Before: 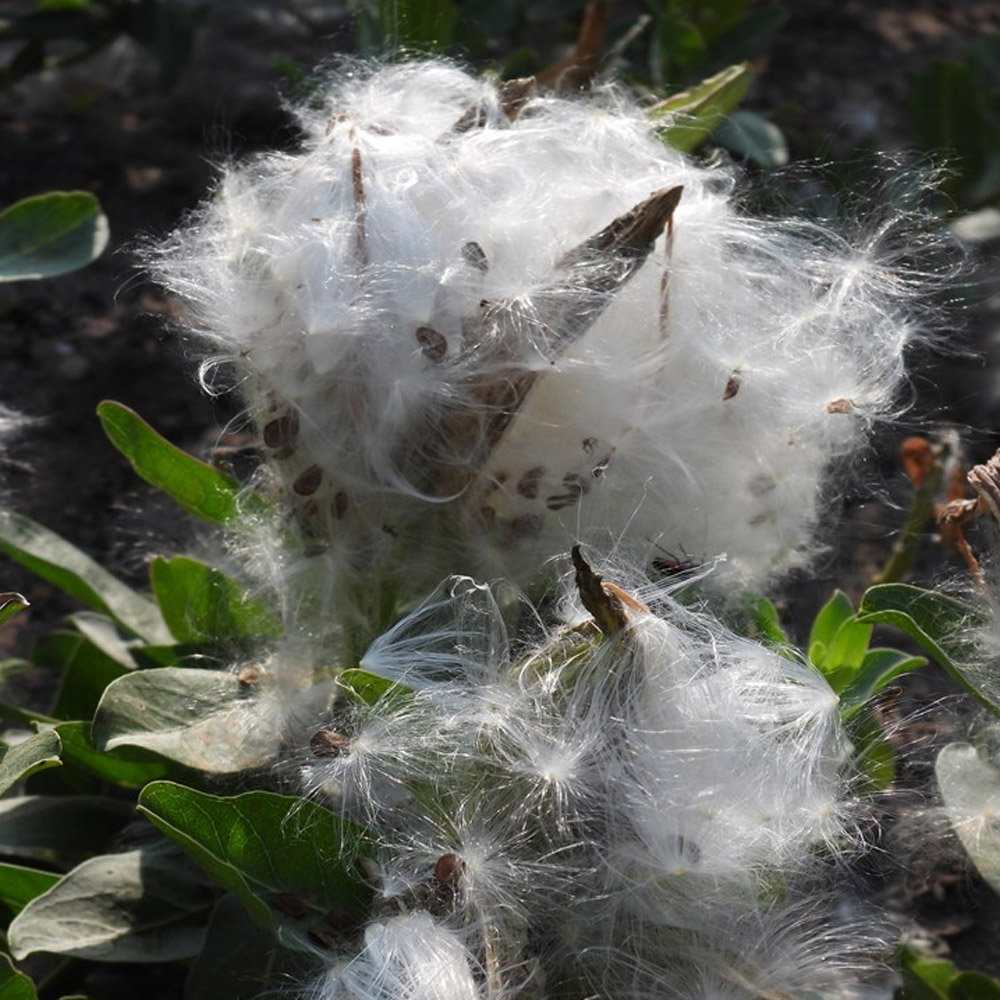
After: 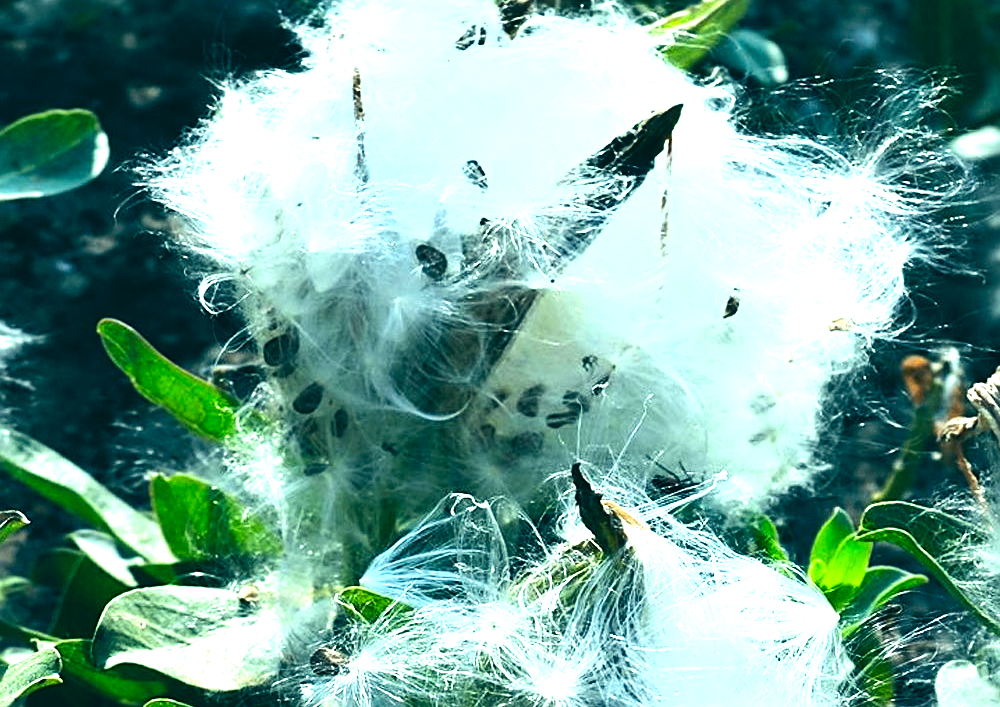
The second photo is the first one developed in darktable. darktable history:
white balance: red 0.954, blue 1.079
exposure: exposure 1 EV, compensate highlight preservation false
color correction: highlights a* -20.08, highlights b* 9.8, shadows a* -20.4, shadows b* -10.76
tone equalizer: -8 EV -1.08 EV, -7 EV -1.01 EV, -6 EV -0.867 EV, -5 EV -0.578 EV, -3 EV 0.578 EV, -2 EV 0.867 EV, -1 EV 1.01 EV, +0 EV 1.08 EV, edges refinement/feathering 500, mask exposure compensation -1.57 EV, preserve details no
contrast brightness saturation: contrast 0.03, brightness 0.06, saturation 0.13
crop and rotate: top 8.293%, bottom 20.996%
shadows and highlights: shadows 49, highlights -41, soften with gaussian
sharpen: on, module defaults
